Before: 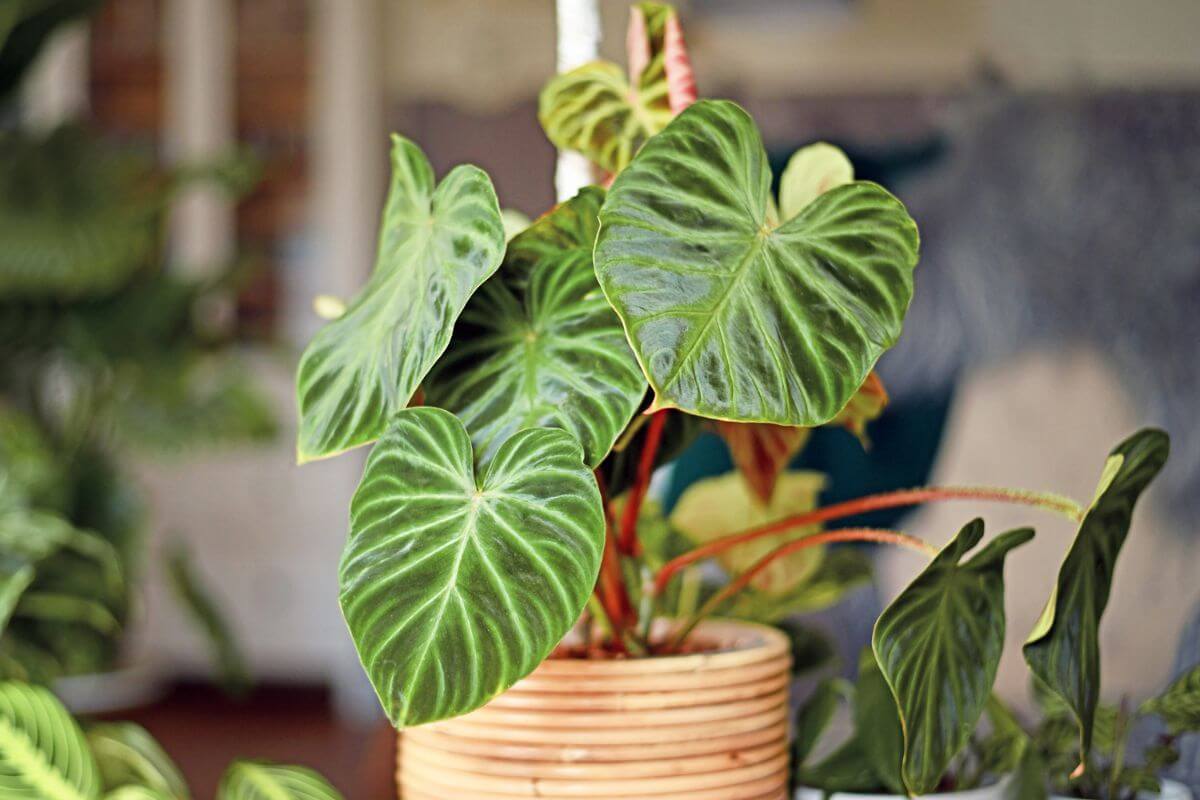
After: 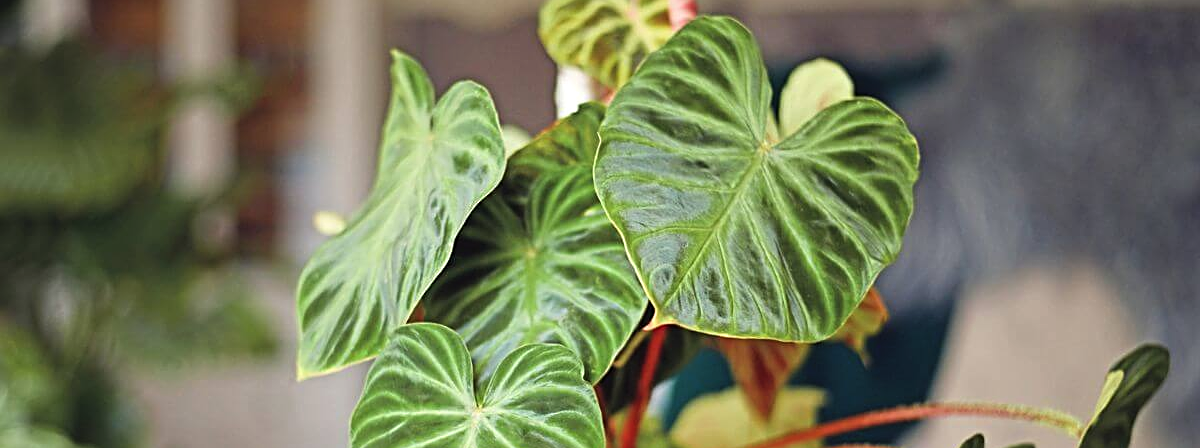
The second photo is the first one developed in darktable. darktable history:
exposure: black level correction -0.005, exposure 0.054 EV, compensate highlight preservation false
crop and rotate: top 10.605%, bottom 33.274%
sharpen: on, module defaults
